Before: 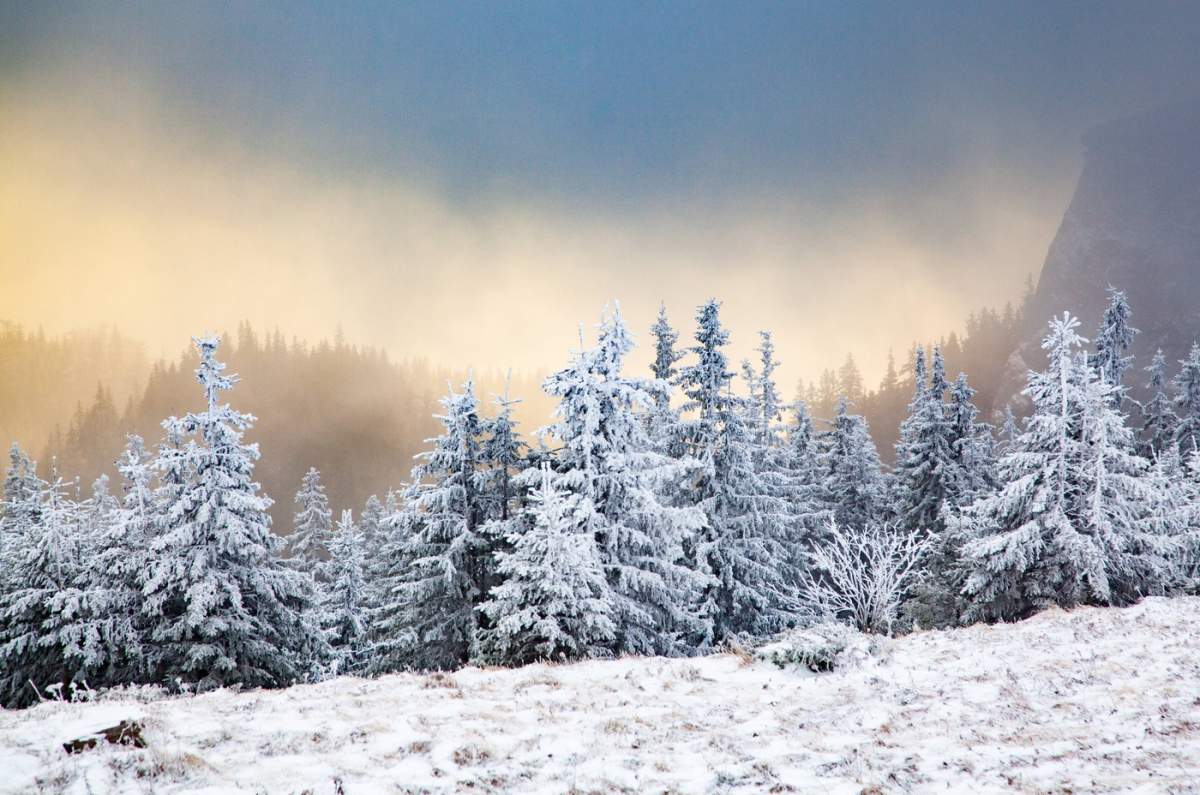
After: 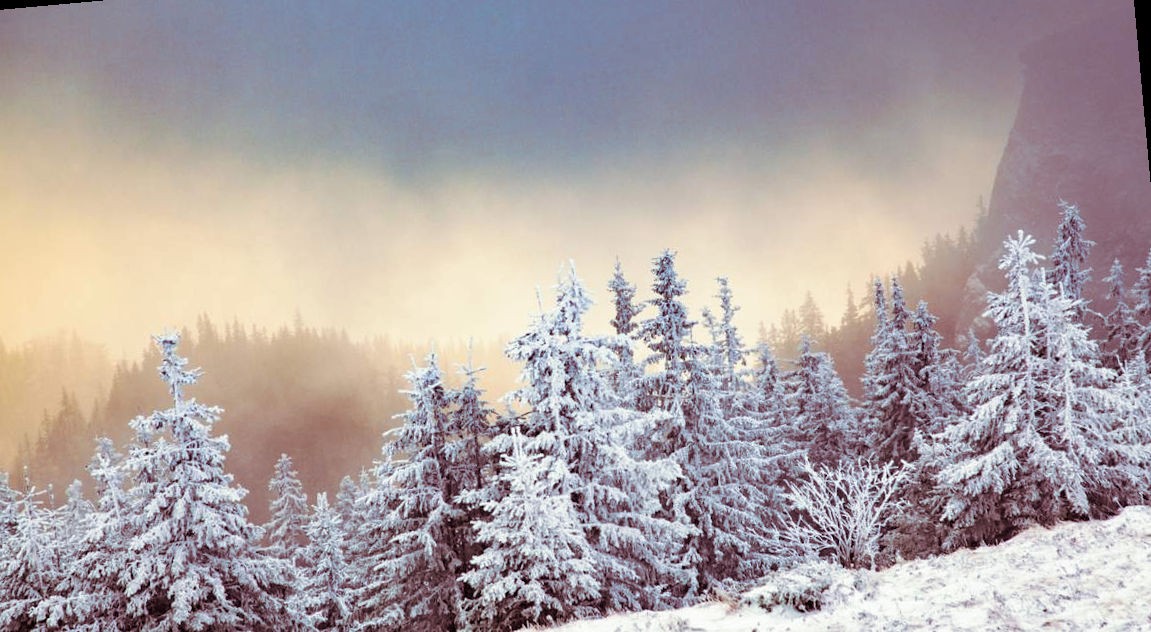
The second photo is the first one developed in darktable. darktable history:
rotate and perspective: rotation -5.2°, automatic cropping off
split-toning: on, module defaults
crop: left 5.596%, top 10.314%, right 3.534%, bottom 19.395%
